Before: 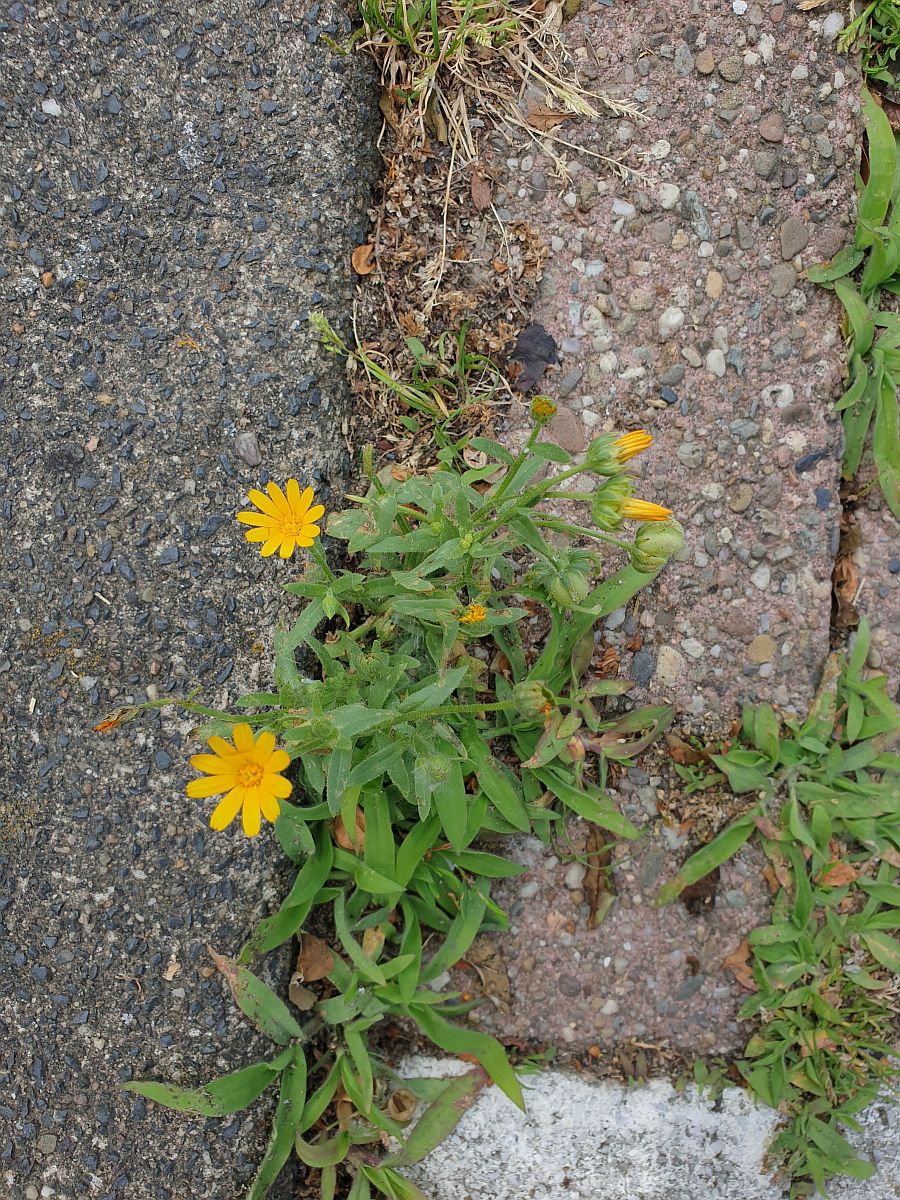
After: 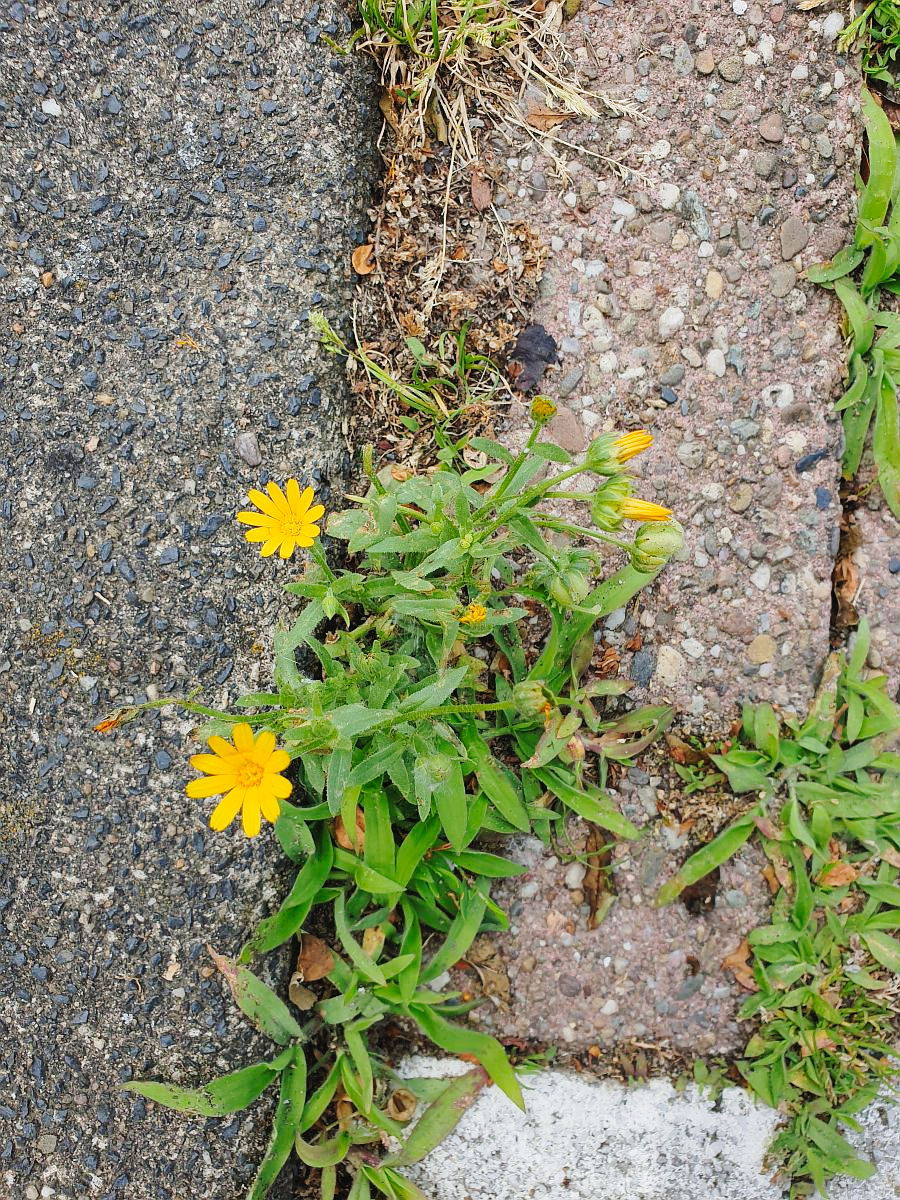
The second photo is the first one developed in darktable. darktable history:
tone curve: curves: ch0 [(0, 0.023) (0.103, 0.087) (0.277, 0.28) (0.46, 0.554) (0.569, 0.68) (0.735, 0.843) (0.994, 0.984)]; ch1 [(0, 0) (0.324, 0.285) (0.456, 0.438) (0.488, 0.497) (0.512, 0.503) (0.535, 0.535) (0.599, 0.606) (0.715, 0.738) (1, 1)]; ch2 [(0, 0) (0.369, 0.388) (0.449, 0.431) (0.478, 0.471) (0.502, 0.503) (0.55, 0.553) (0.603, 0.602) (0.656, 0.713) (1, 1)], preserve colors none
